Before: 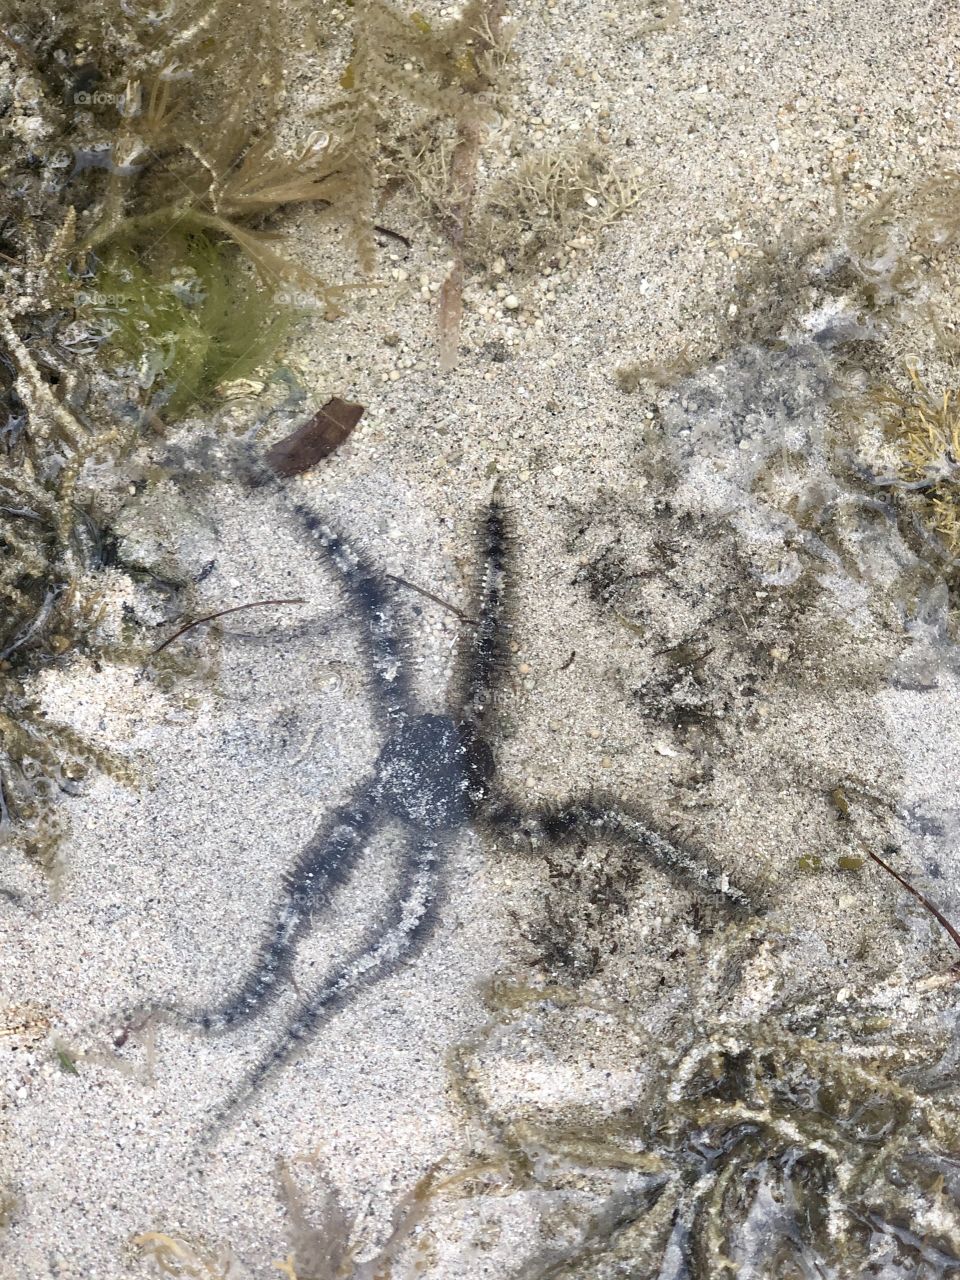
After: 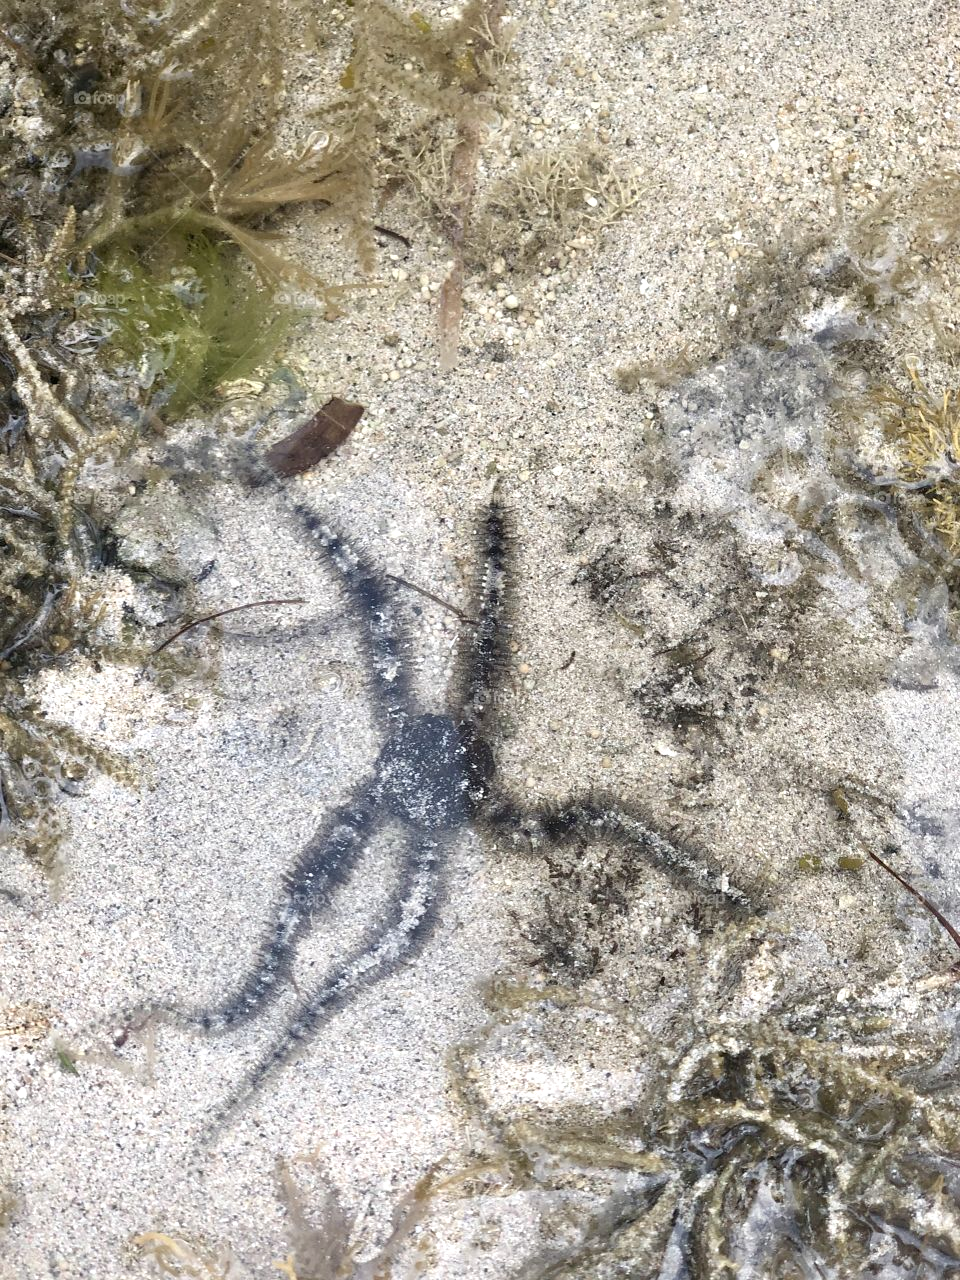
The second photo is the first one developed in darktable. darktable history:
exposure: exposure 0.18 EV, compensate exposure bias true, compensate highlight preservation false
